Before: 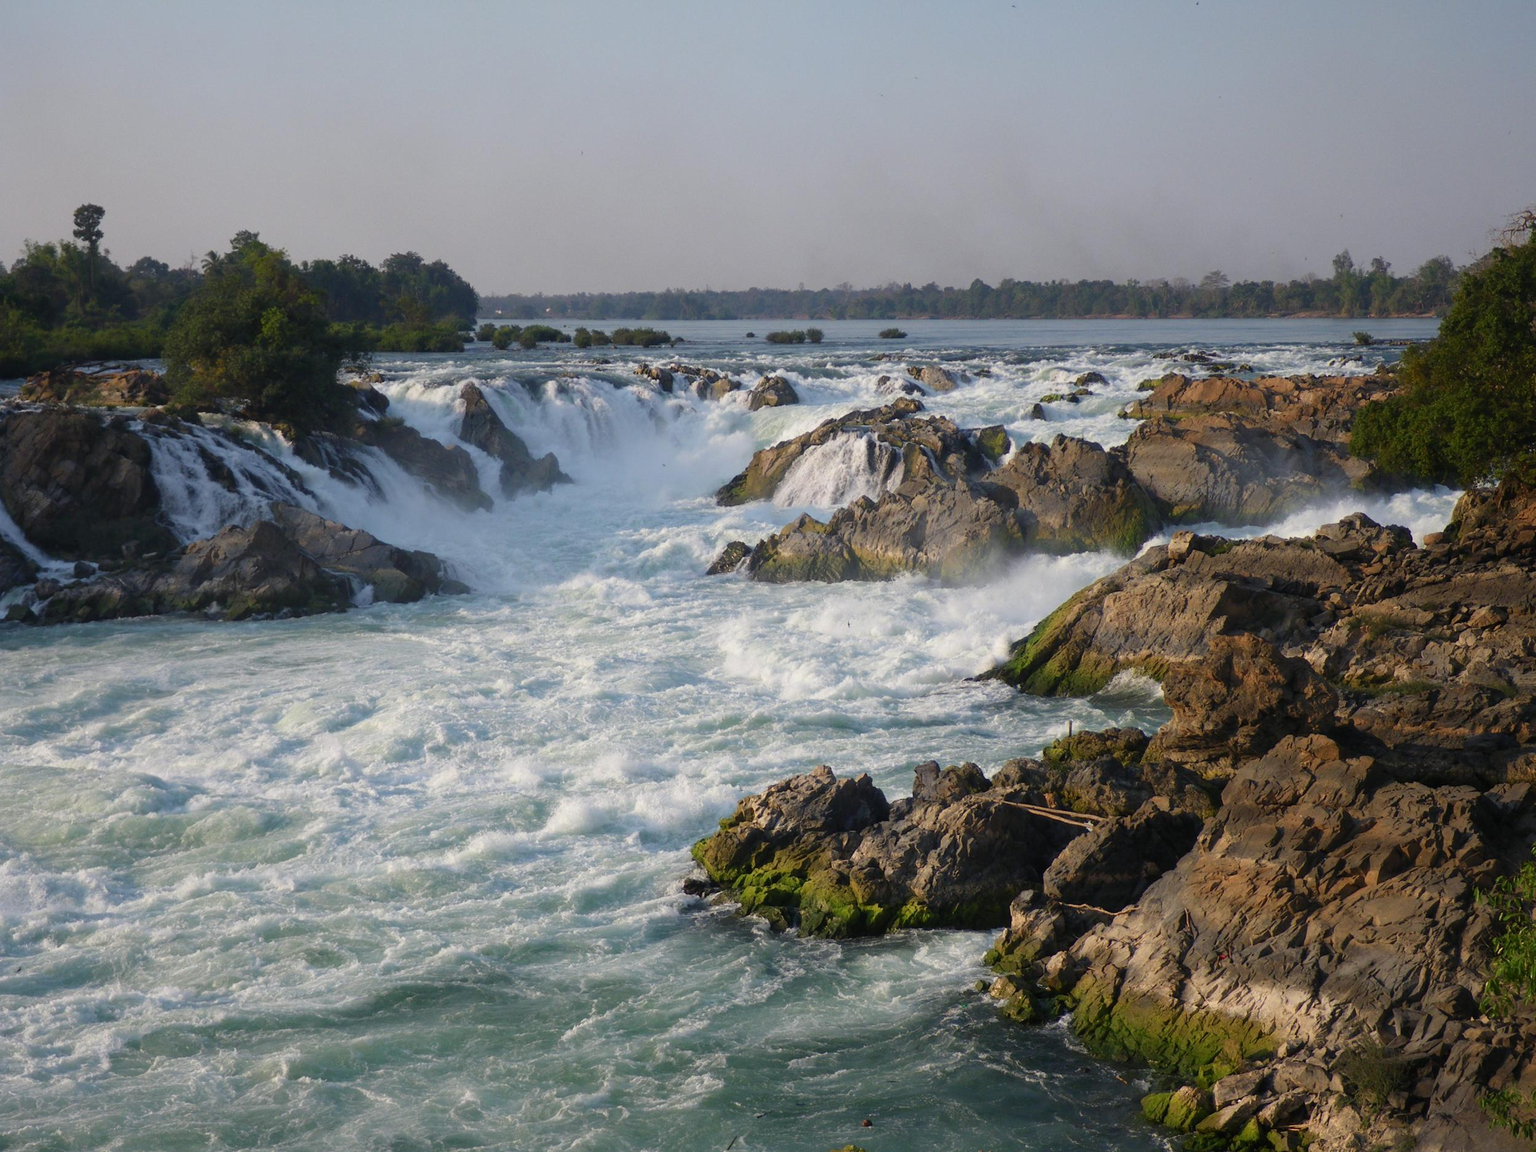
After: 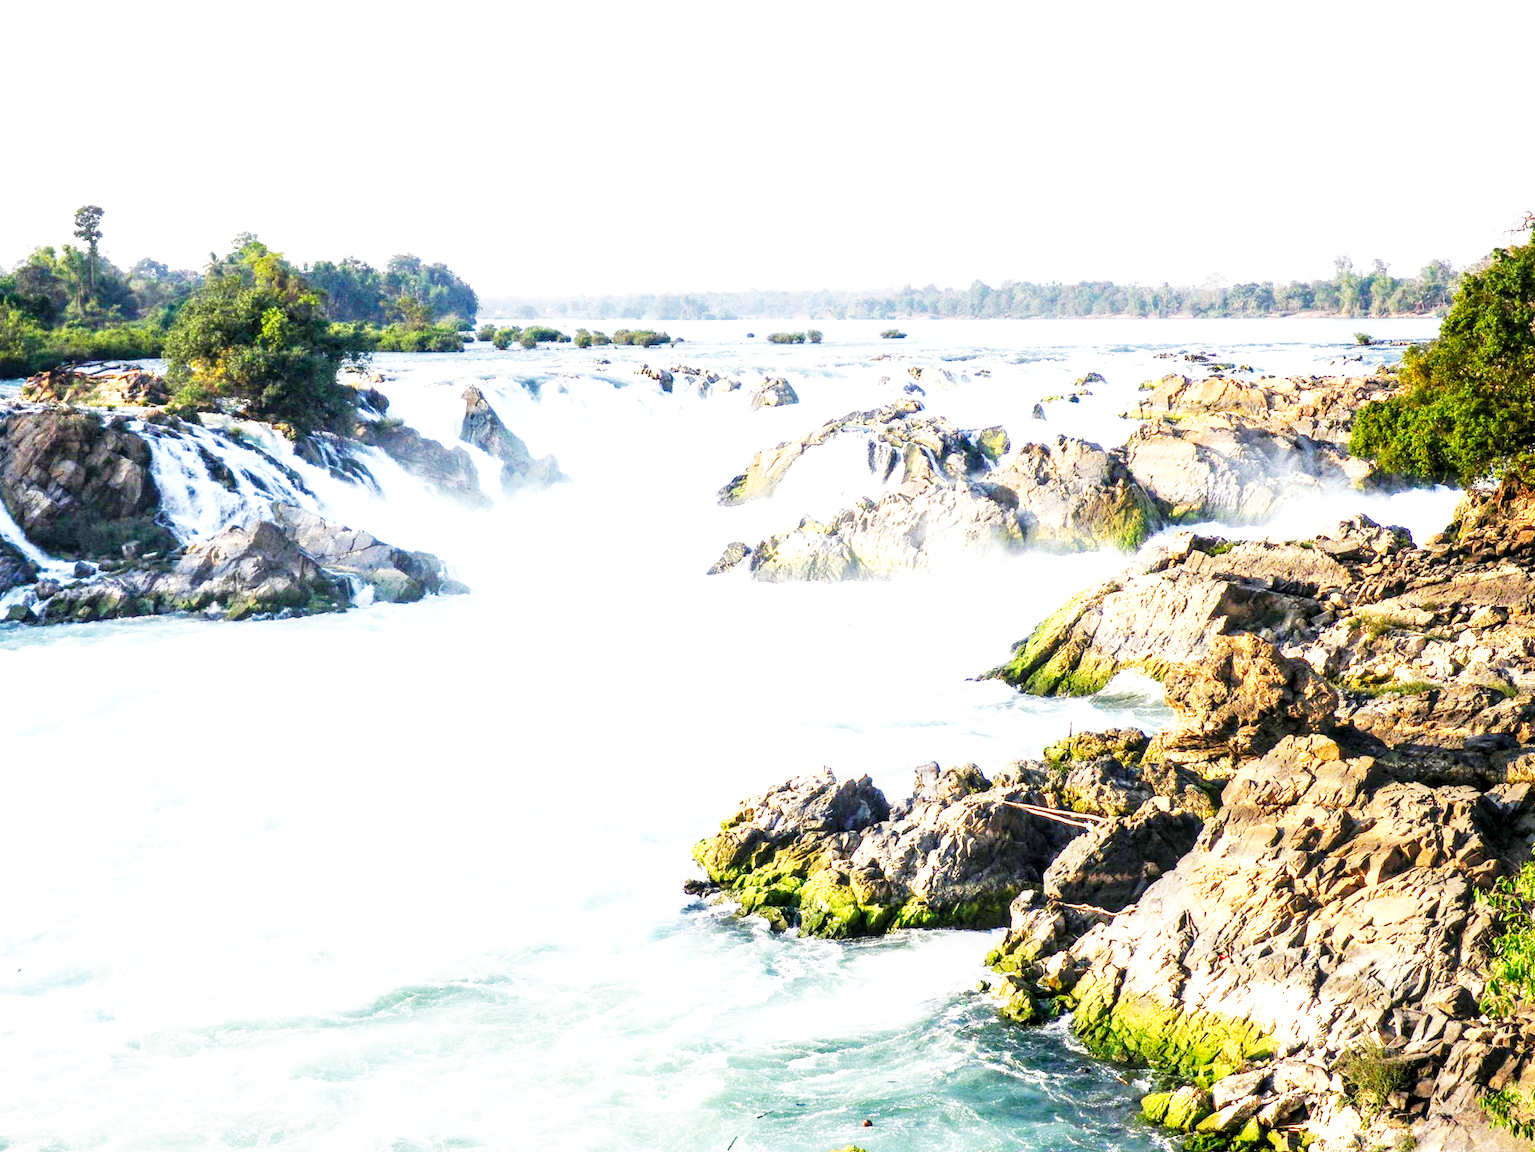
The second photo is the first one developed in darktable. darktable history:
local contrast: detail 150%
tone curve: curves: ch0 [(0, 0) (0.003, 0.003) (0.011, 0.012) (0.025, 0.026) (0.044, 0.047) (0.069, 0.073) (0.1, 0.105) (0.136, 0.143) (0.177, 0.187) (0.224, 0.237) (0.277, 0.293) (0.335, 0.354) (0.399, 0.422) (0.468, 0.495) (0.543, 0.574) (0.623, 0.659) (0.709, 0.749) (0.801, 0.846) (0.898, 0.932) (1, 1)], preserve colors none
base curve: curves: ch0 [(0, 0) (0.007, 0.004) (0.027, 0.03) (0.046, 0.07) (0.207, 0.54) (0.442, 0.872) (0.673, 0.972) (1, 1)], preserve colors none
exposure: black level correction 0.001, exposure 1.868 EV, compensate exposure bias true, compensate highlight preservation false
